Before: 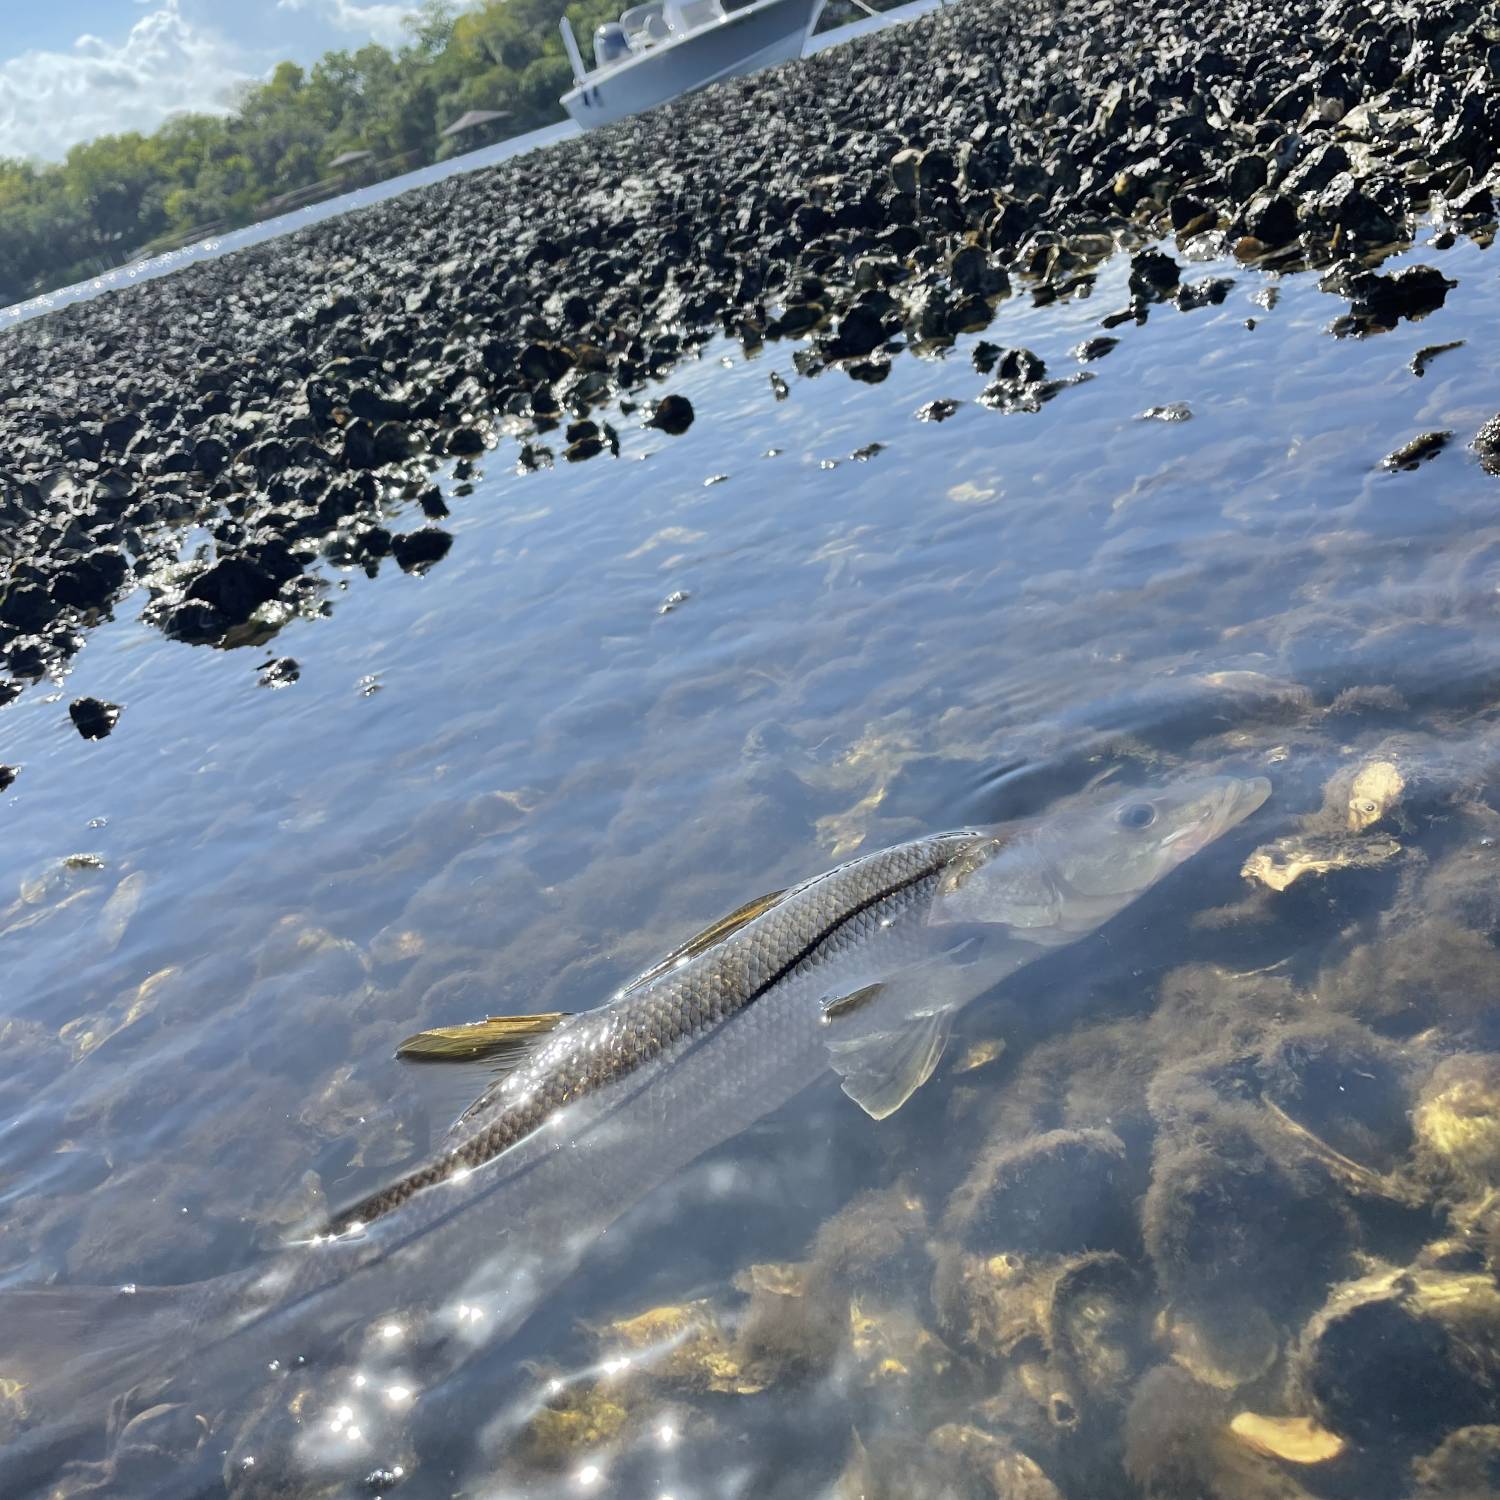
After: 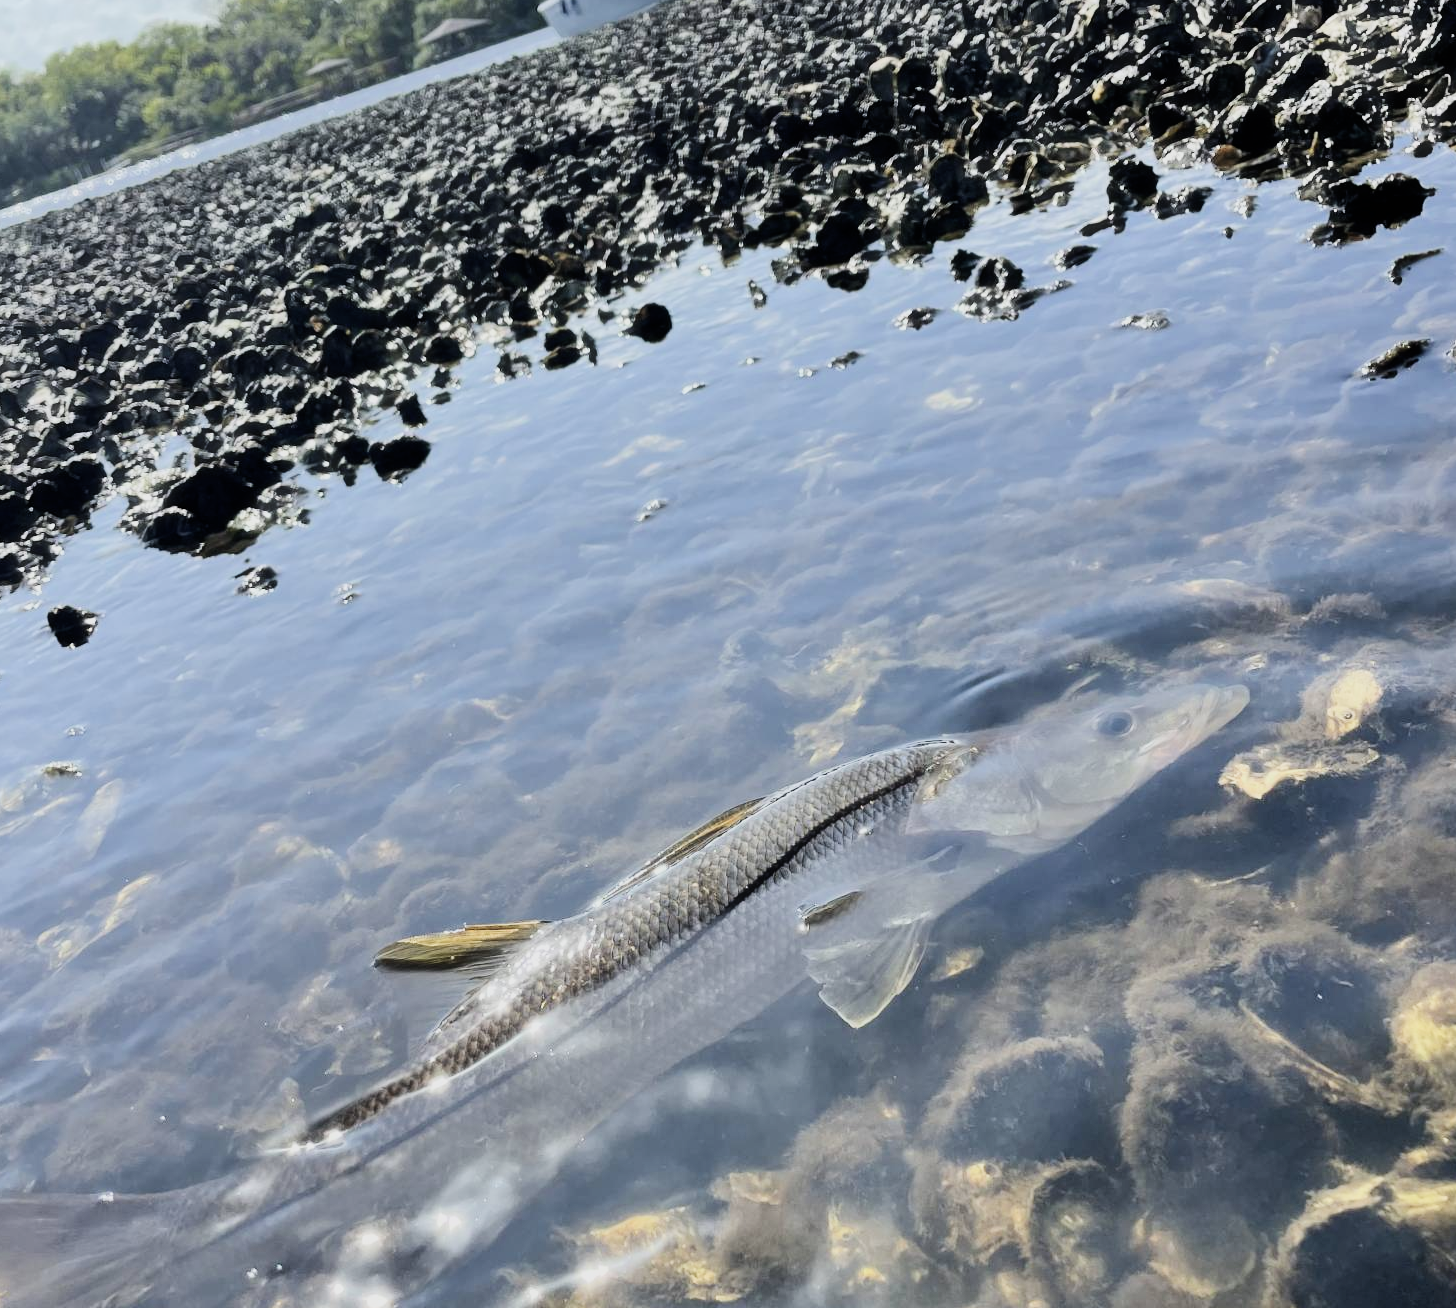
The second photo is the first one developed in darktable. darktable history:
filmic rgb: black relative exposure -6.68 EV, white relative exposure 4.56 EV, hardness 3.25
crop: left 1.507%, top 6.147%, right 1.379%, bottom 6.637%
contrast brightness saturation: contrast 0.24, brightness 0.09
haze removal: strength -0.05
